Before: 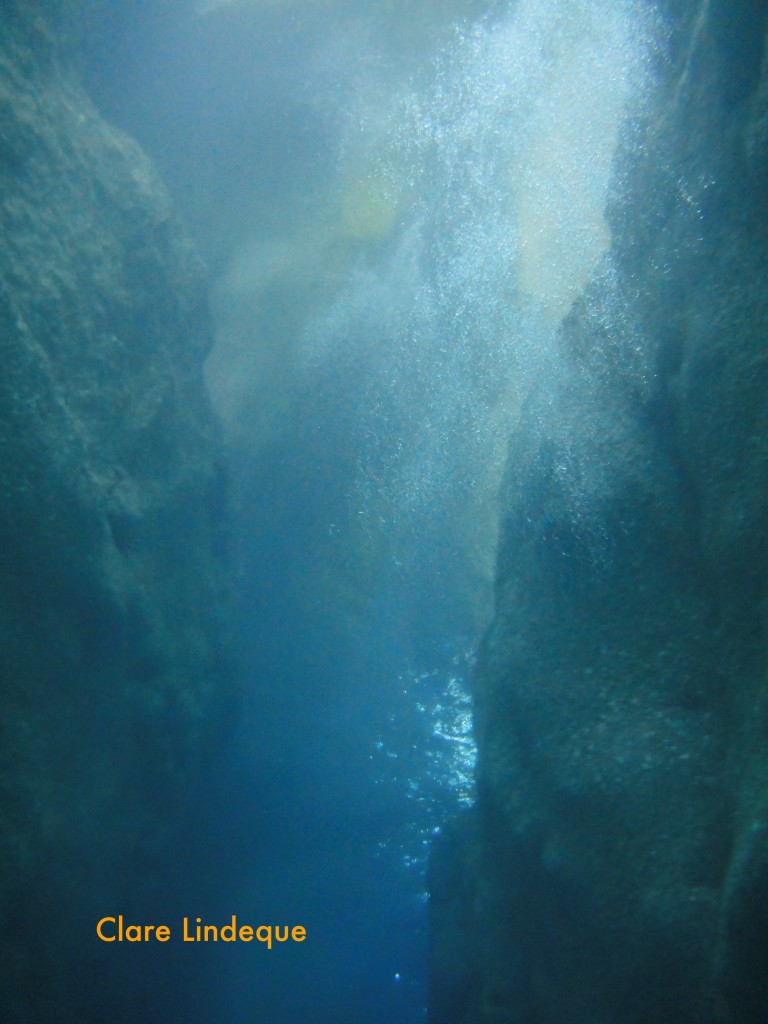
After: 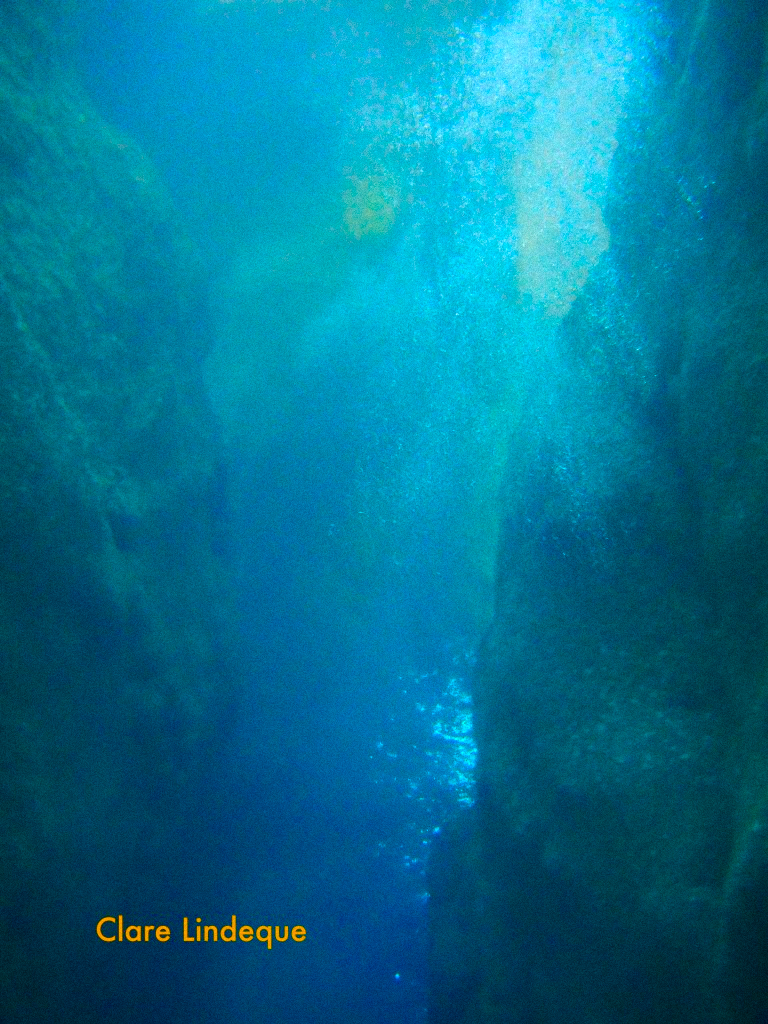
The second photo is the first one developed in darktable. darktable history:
grain: mid-tones bias 0%
color balance rgb: linear chroma grading › global chroma 42%, perceptual saturation grading › global saturation 42%, global vibrance 33%
exposure: compensate highlight preservation false
